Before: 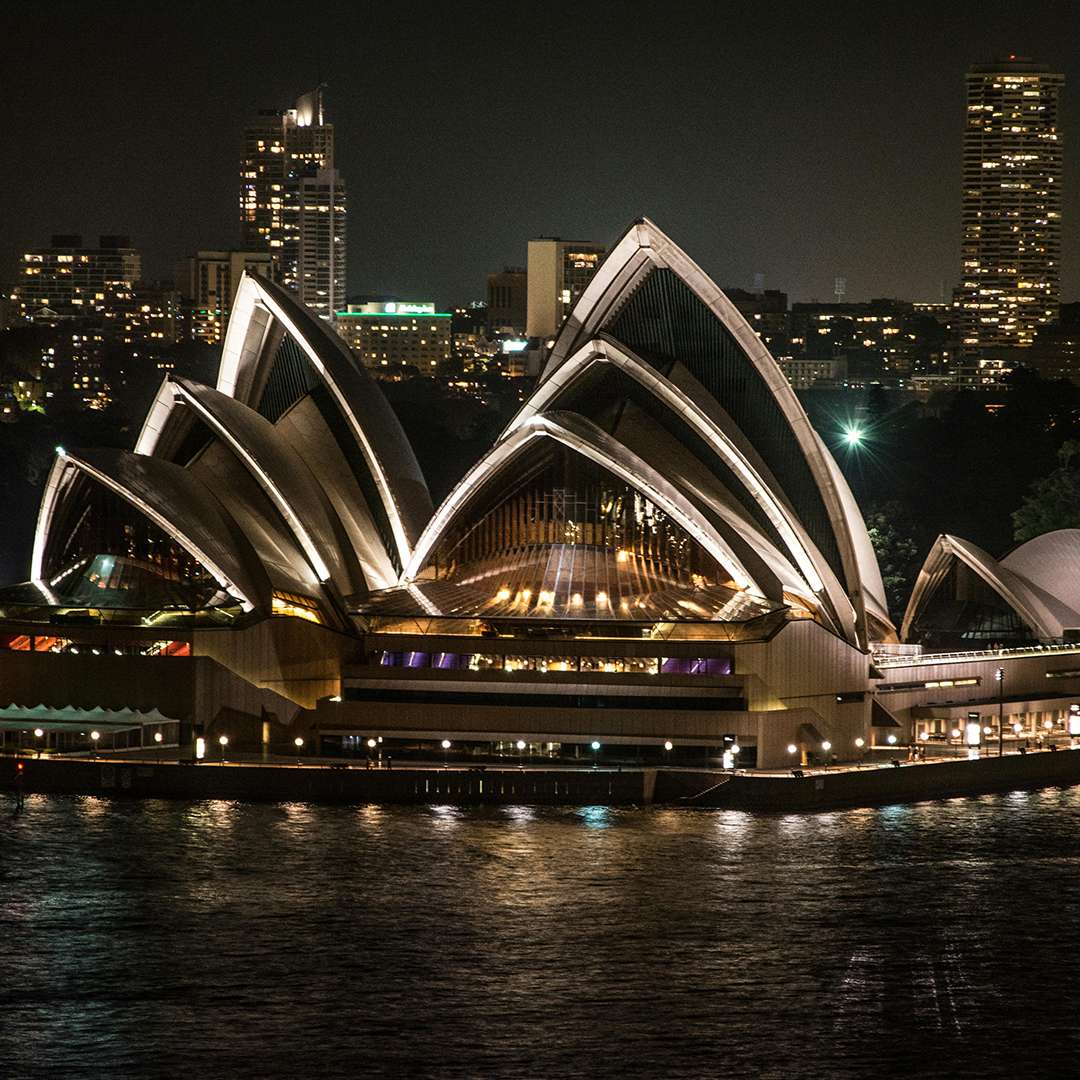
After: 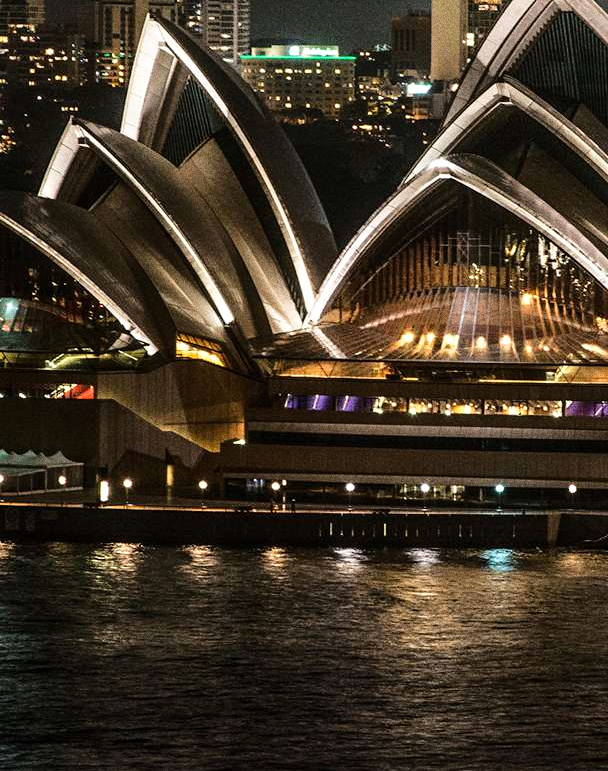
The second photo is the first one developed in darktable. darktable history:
crop: left 8.966%, top 23.852%, right 34.699%, bottom 4.703%
grain: coarseness 0.09 ISO, strength 40%
tone equalizer: -8 EV 0.001 EV, -7 EV -0.004 EV, -6 EV 0.009 EV, -5 EV 0.032 EV, -4 EV 0.276 EV, -3 EV 0.644 EV, -2 EV 0.584 EV, -1 EV 0.187 EV, +0 EV 0.024 EV
